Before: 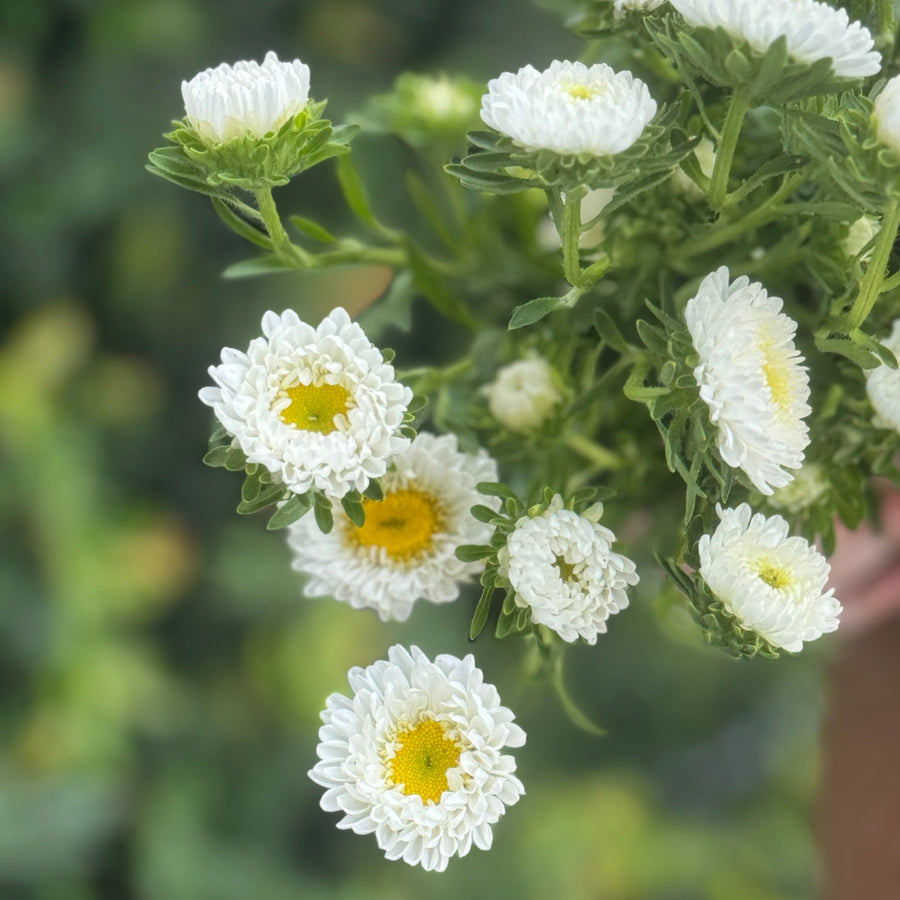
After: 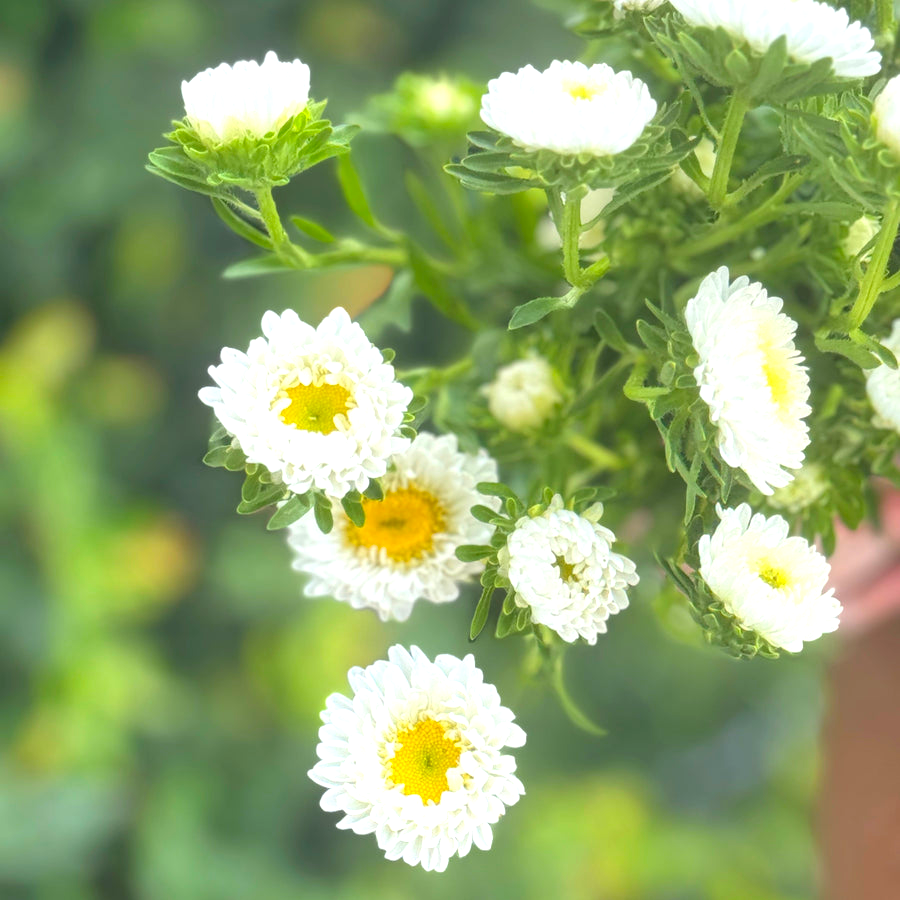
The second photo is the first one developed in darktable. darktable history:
contrast brightness saturation: contrast -0.182, saturation 0.185
exposure: exposure 1 EV, compensate highlight preservation false
